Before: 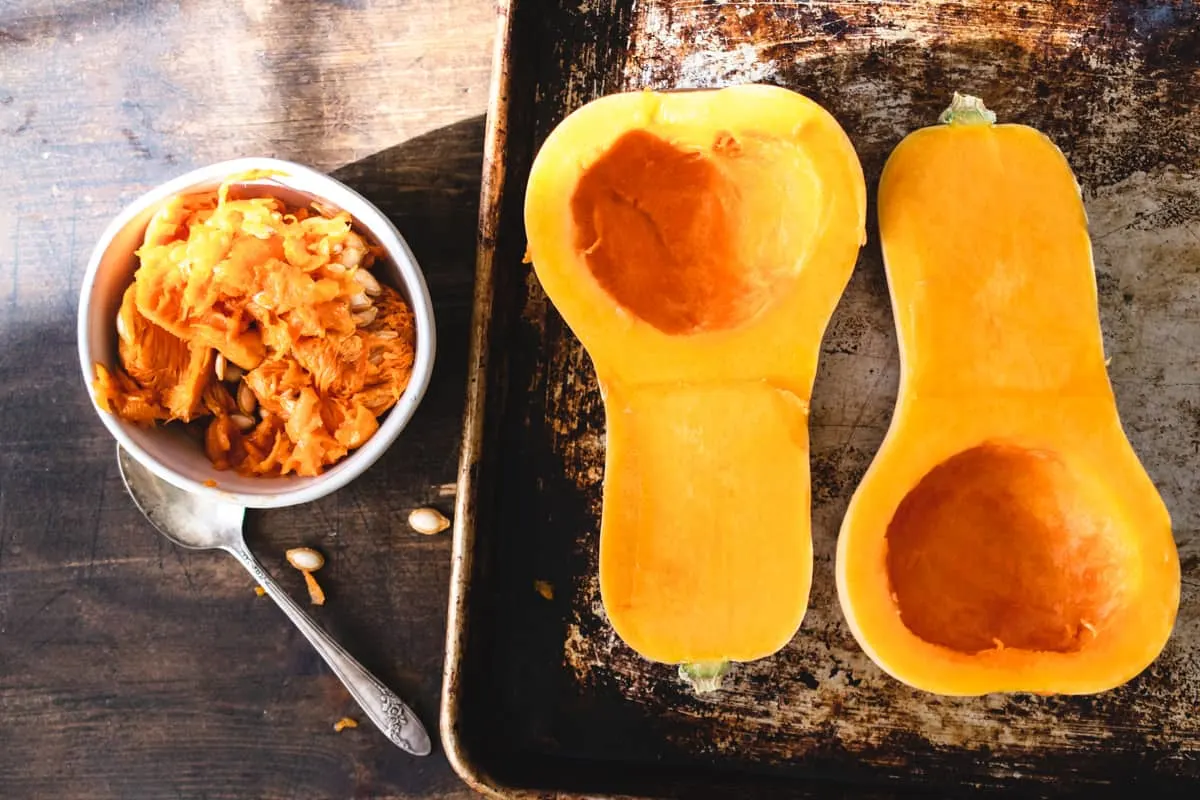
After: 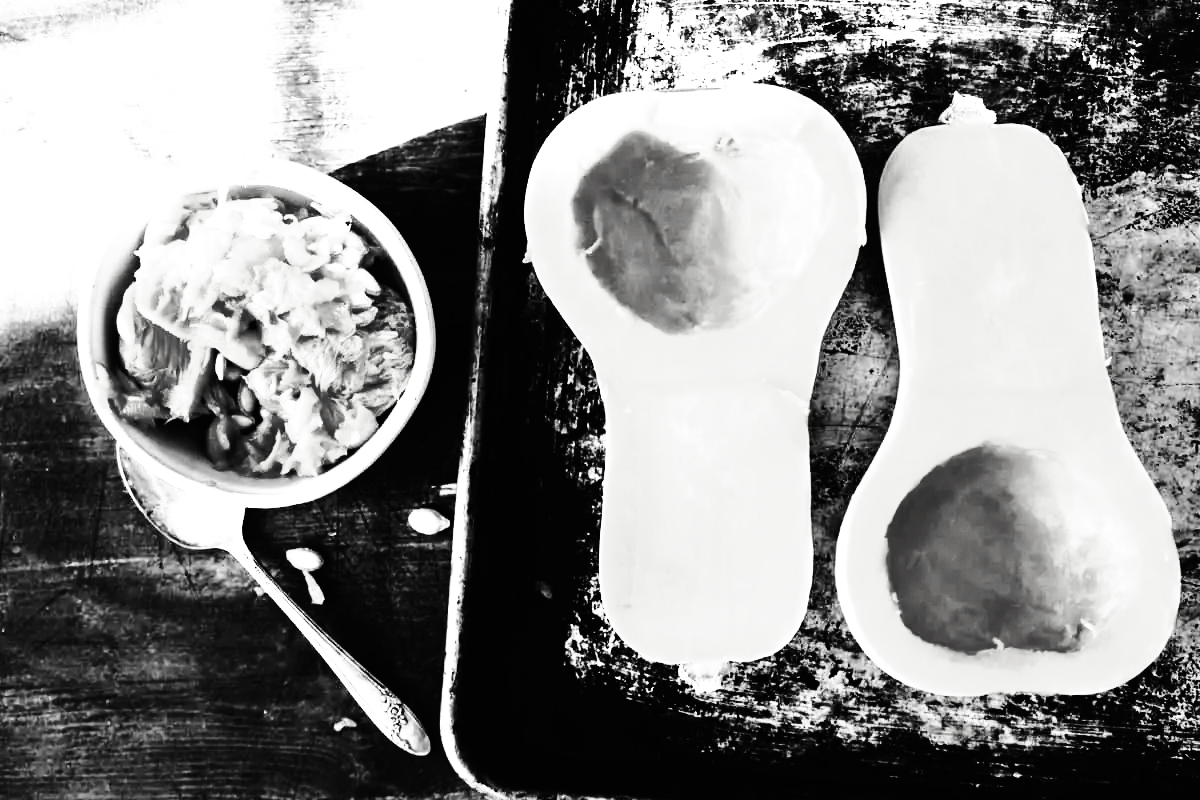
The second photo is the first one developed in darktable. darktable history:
exposure: exposure 0.726 EV, compensate highlight preservation false
contrast brightness saturation: contrast 0.022, brightness -0.98, saturation -0.995
base curve: curves: ch0 [(0, 0.015) (0.085, 0.116) (0.134, 0.298) (0.19, 0.545) (0.296, 0.764) (0.599, 0.982) (1, 1)], preserve colors none
